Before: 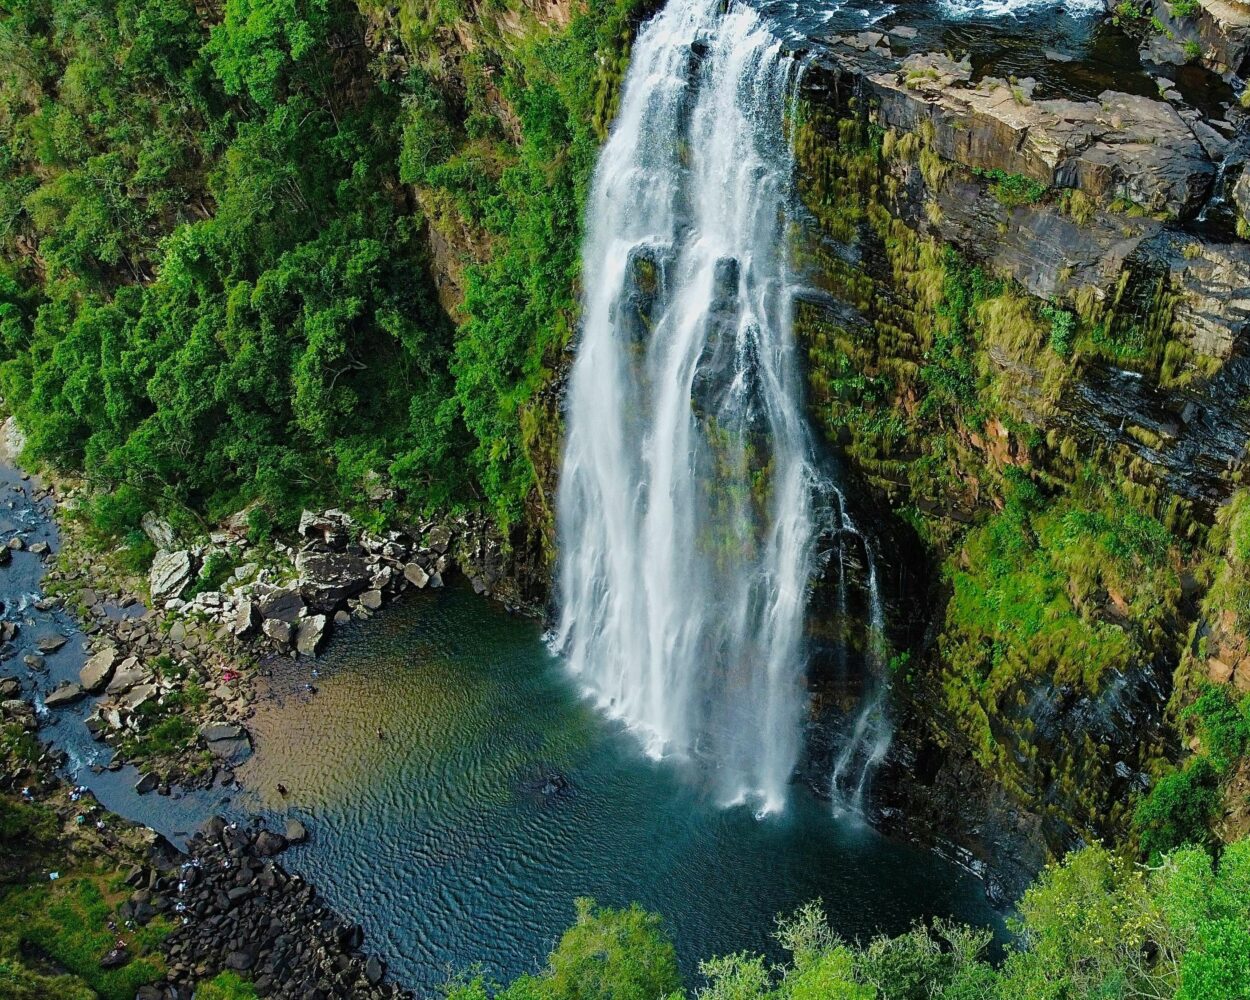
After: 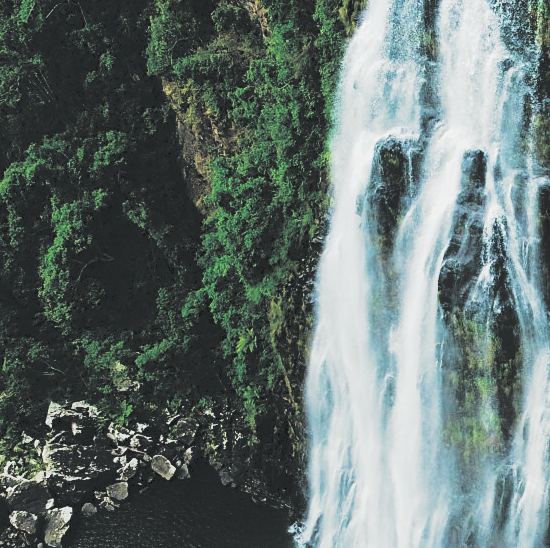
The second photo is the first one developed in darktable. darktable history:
crop: left 20.248%, top 10.86%, right 35.675%, bottom 34.321%
color balance: output saturation 120%
tone curve: curves: ch0 [(0, 0) (0.003, 0.145) (0.011, 0.15) (0.025, 0.15) (0.044, 0.156) (0.069, 0.161) (0.1, 0.169) (0.136, 0.175) (0.177, 0.184) (0.224, 0.196) (0.277, 0.234) (0.335, 0.291) (0.399, 0.391) (0.468, 0.505) (0.543, 0.633) (0.623, 0.742) (0.709, 0.826) (0.801, 0.882) (0.898, 0.93) (1, 1)], preserve colors none
split-toning: shadows › hue 190.8°, shadows › saturation 0.05, highlights › hue 54°, highlights › saturation 0.05, compress 0%
